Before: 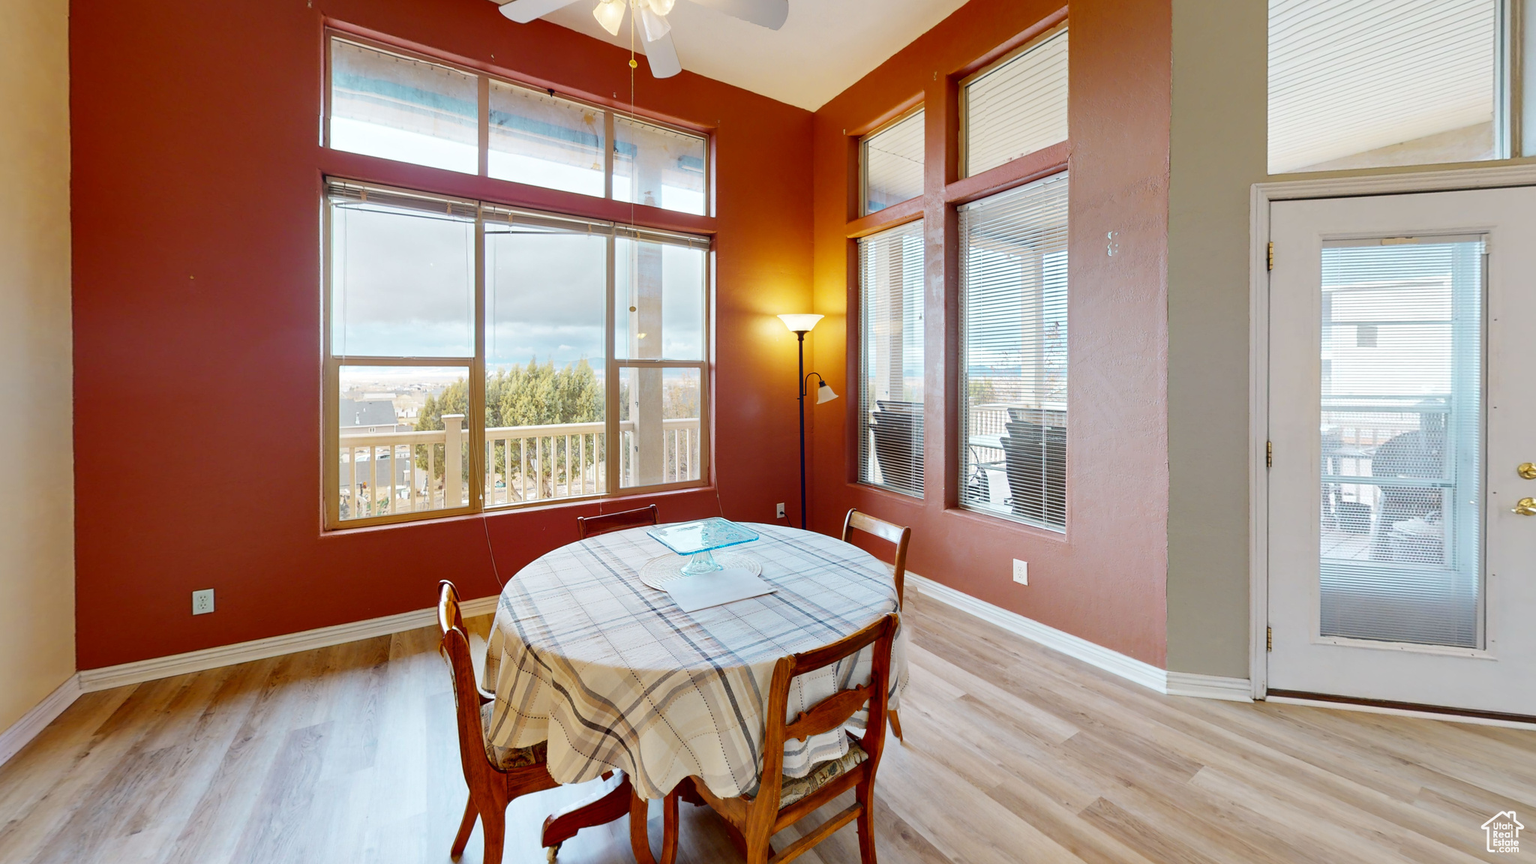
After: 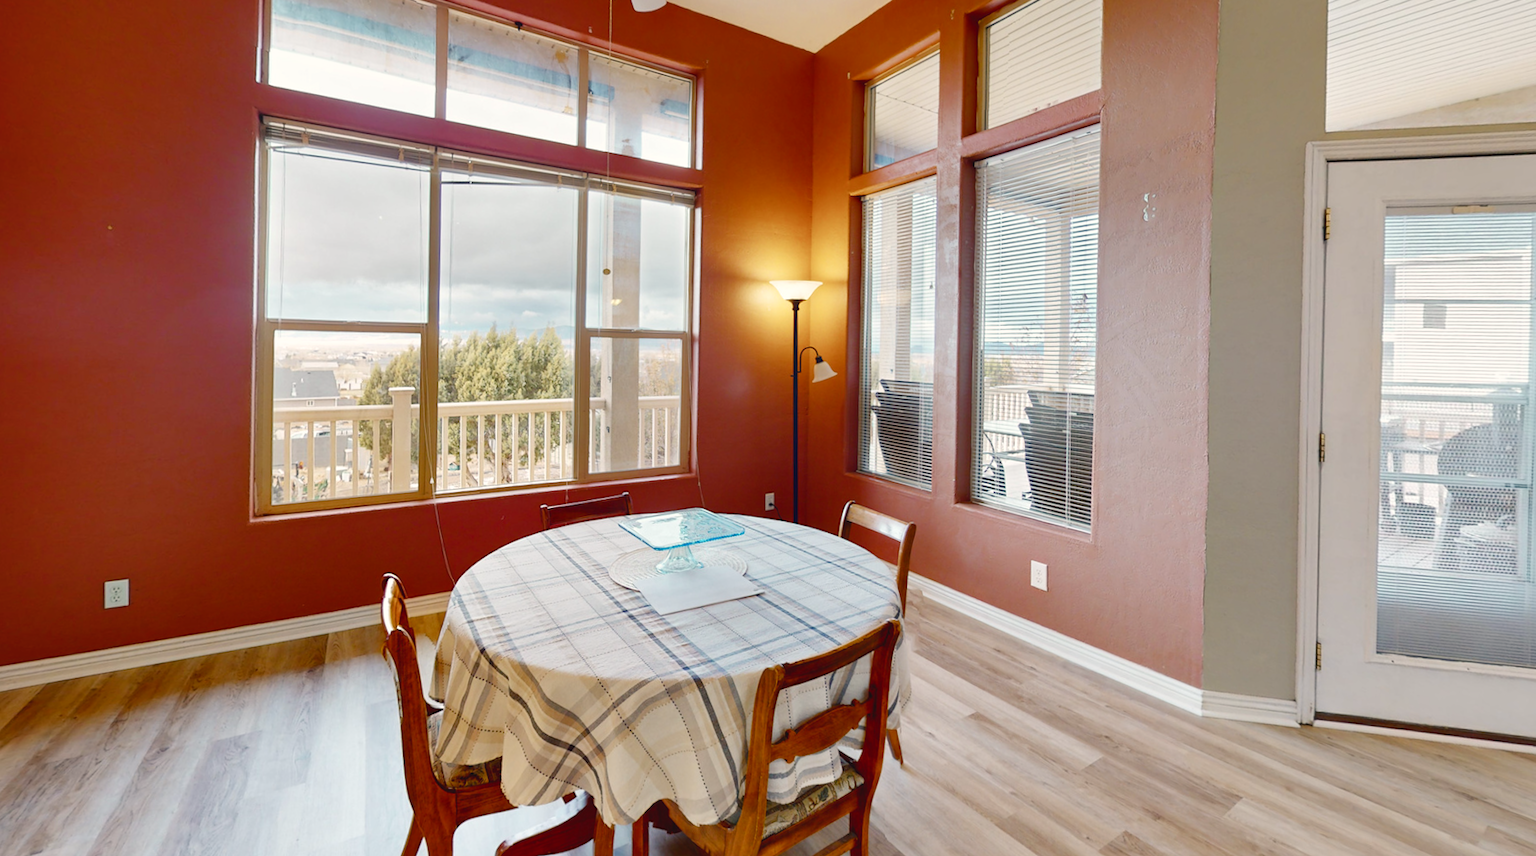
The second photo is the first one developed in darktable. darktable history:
tone equalizer: on, module defaults
rotate and perspective: rotation -1°, crop left 0.011, crop right 0.989, crop top 0.025, crop bottom 0.975
crop and rotate: angle -1.96°, left 3.097%, top 4.154%, right 1.586%, bottom 0.529%
color balance rgb: shadows lift › chroma 2%, shadows lift › hue 250°, power › hue 326.4°, highlights gain › chroma 2%, highlights gain › hue 64.8°, global offset › luminance 0.5%, global offset › hue 58.8°, perceptual saturation grading › highlights -25%, perceptual saturation grading › shadows 30%, global vibrance 15%
shadows and highlights: shadows 37.27, highlights -28.18, soften with gaussian
